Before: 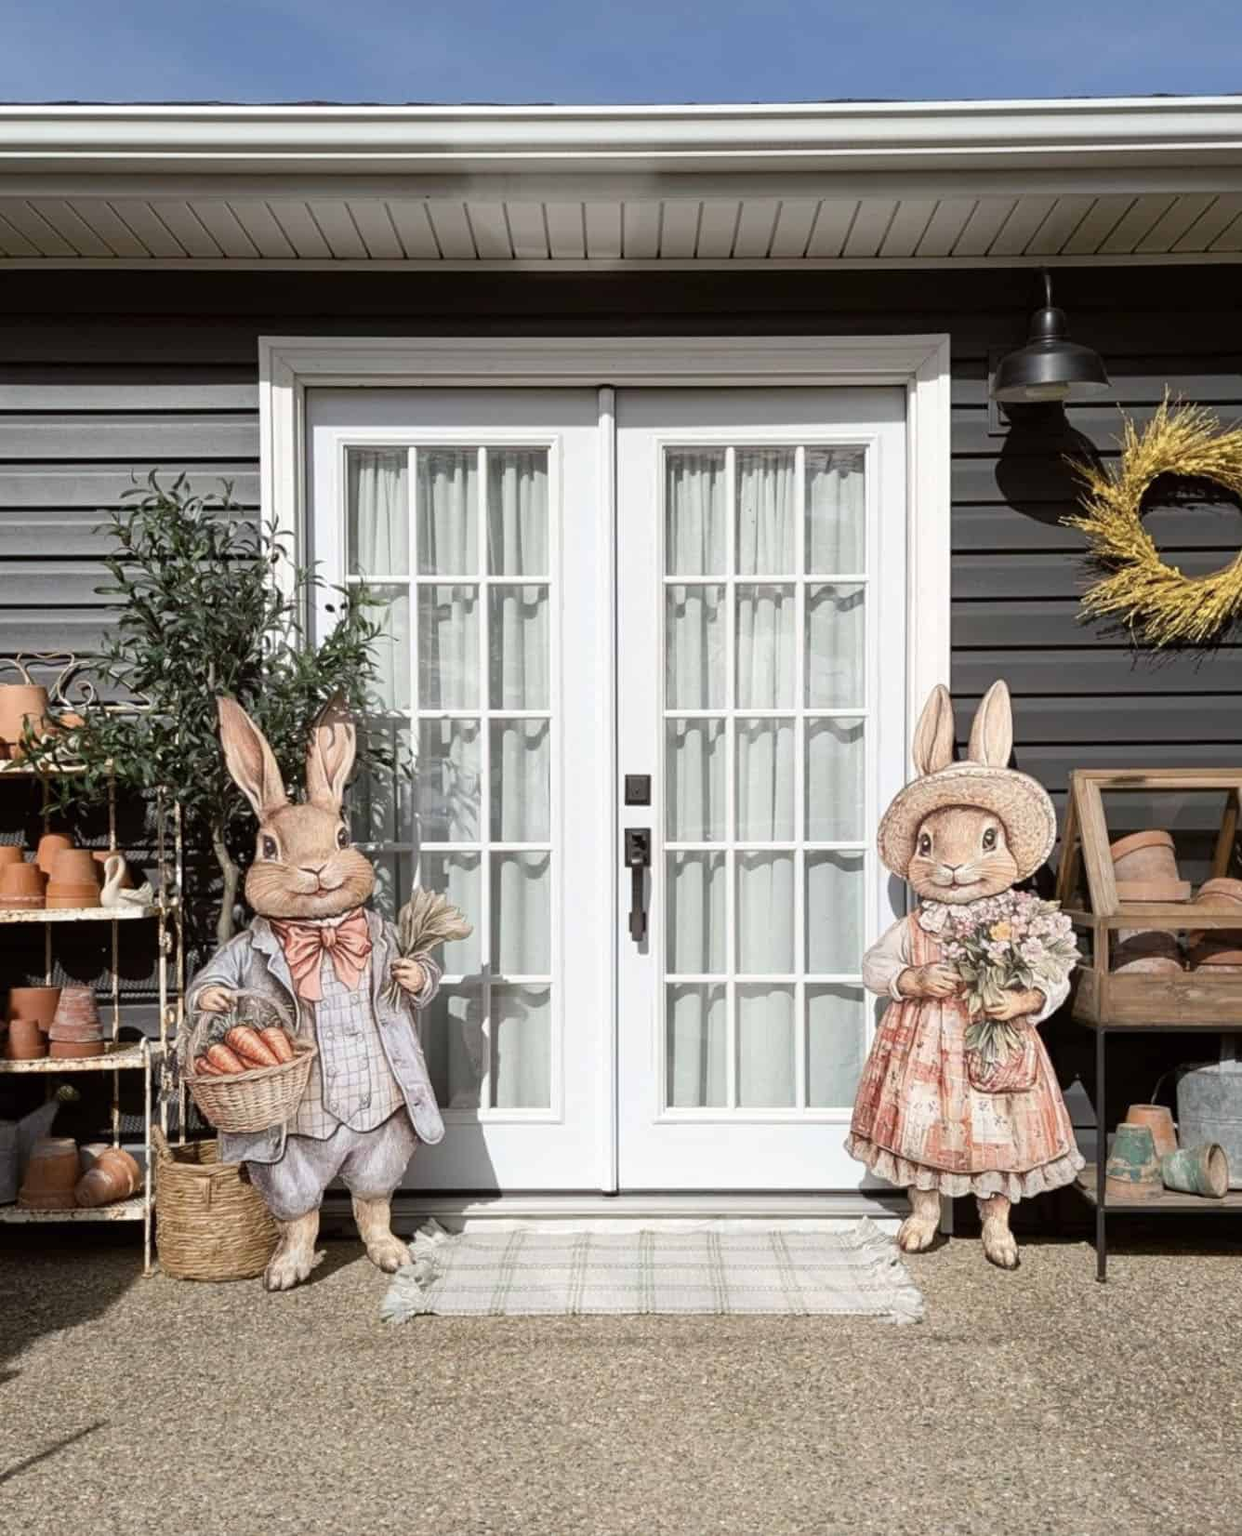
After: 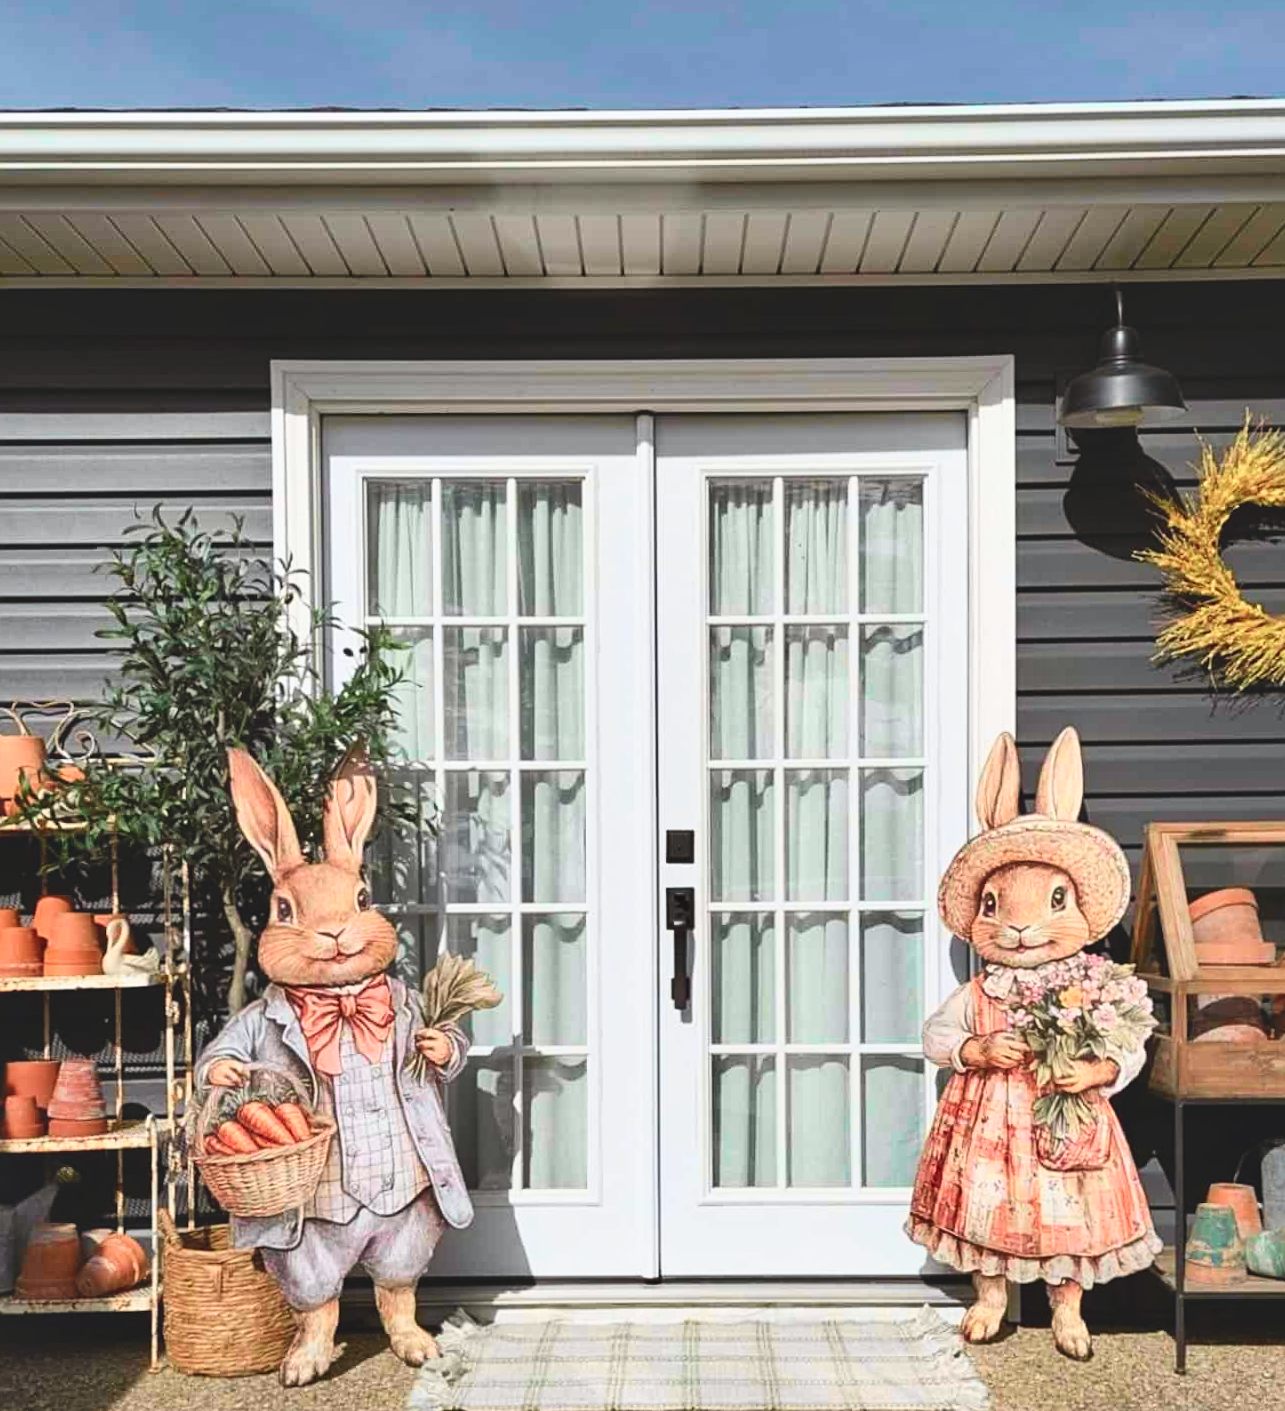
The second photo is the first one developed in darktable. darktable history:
exposure: black level correction -0.014, exposure -0.193 EV, compensate highlight preservation false
crop and rotate: angle 0.2°, left 0.275%, right 3.127%, bottom 14.18%
shadows and highlights: low approximation 0.01, soften with gaussian
tone equalizer: on, module defaults
tone curve: curves: ch0 [(0, 0) (0.051, 0.047) (0.102, 0.099) (0.258, 0.29) (0.442, 0.527) (0.695, 0.804) (0.88, 0.952) (1, 1)]; ch1 [(0, 0) (0.339, 0.298) (0.402, 0.363) (0.444, 0.415) (0.485, 0.469) (0.494, 0.493) (0.504, 0.501) (0.525, 0.534) (0.555, 0.593) (0.594, 0.648) (1, 1)]; ch2 [(0, 0) (0.48, 0.48) (0.504, 0.5) (0.535, 0.557) (0.581, 0.623) (0.649, 0.683) (0.824, 0.815) (1, 1)], color space Lab, independent channels, preserve colors none
sharpen: amount 0.2
